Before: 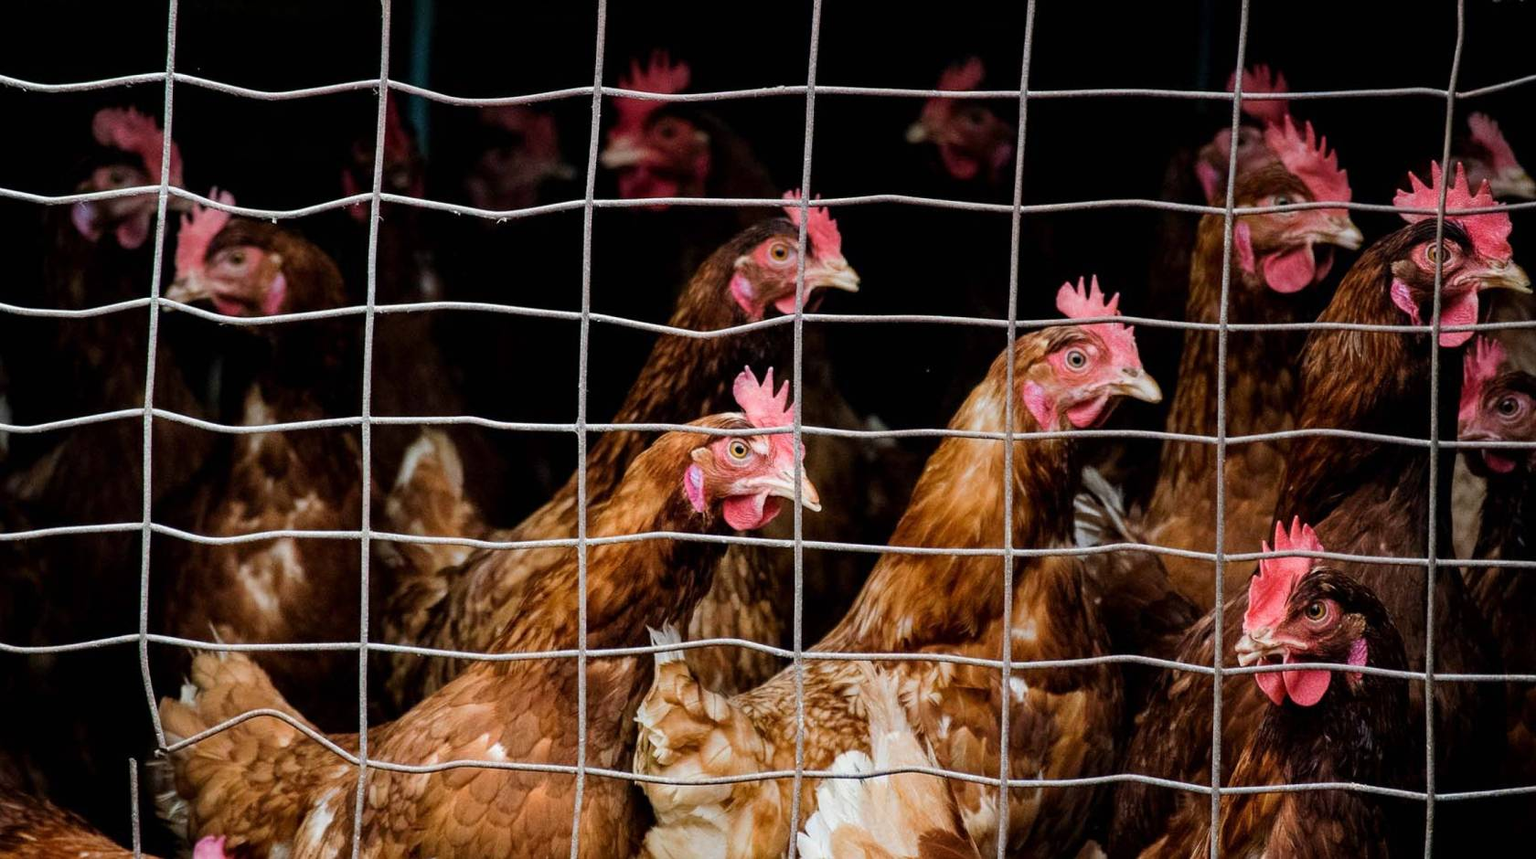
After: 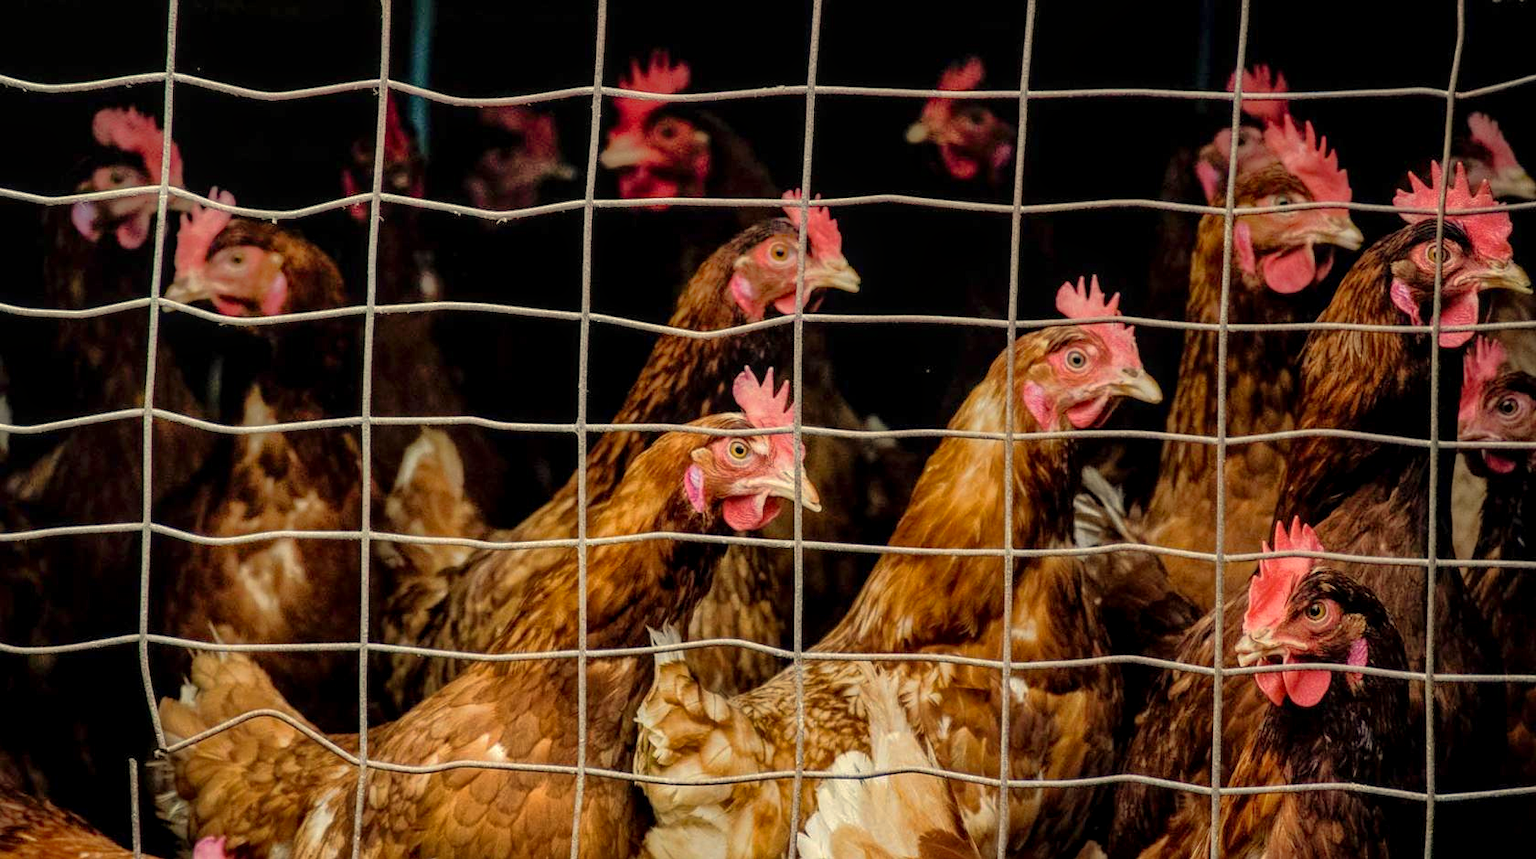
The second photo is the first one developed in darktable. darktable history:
color correction: highlights a* 2.38, highlights b* 23.03
local contrast: on, module defaults
shadows and highlights: on, module defaults
tone equalizer: on, module defaults
